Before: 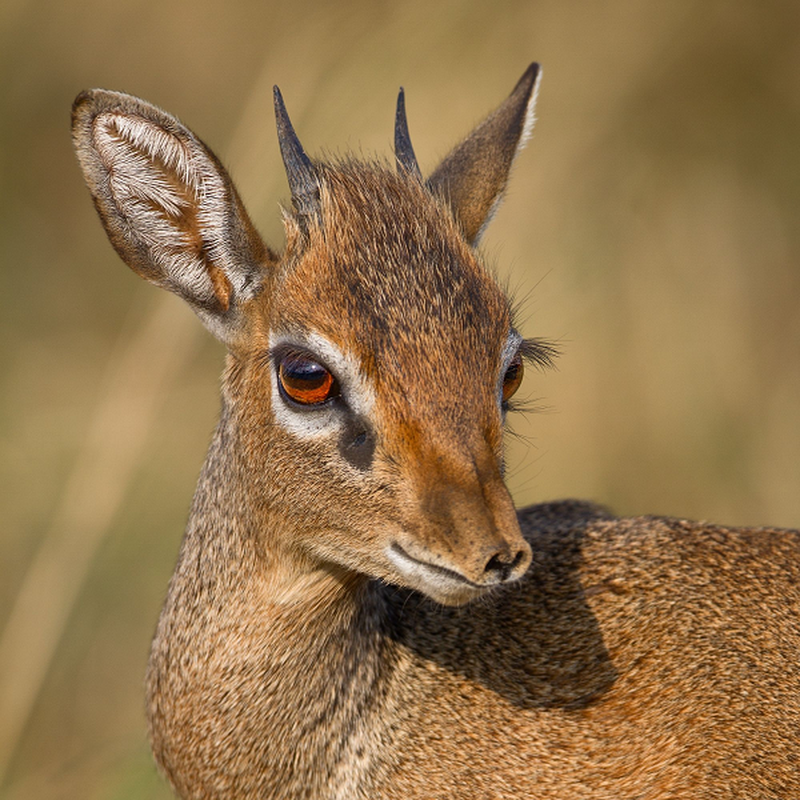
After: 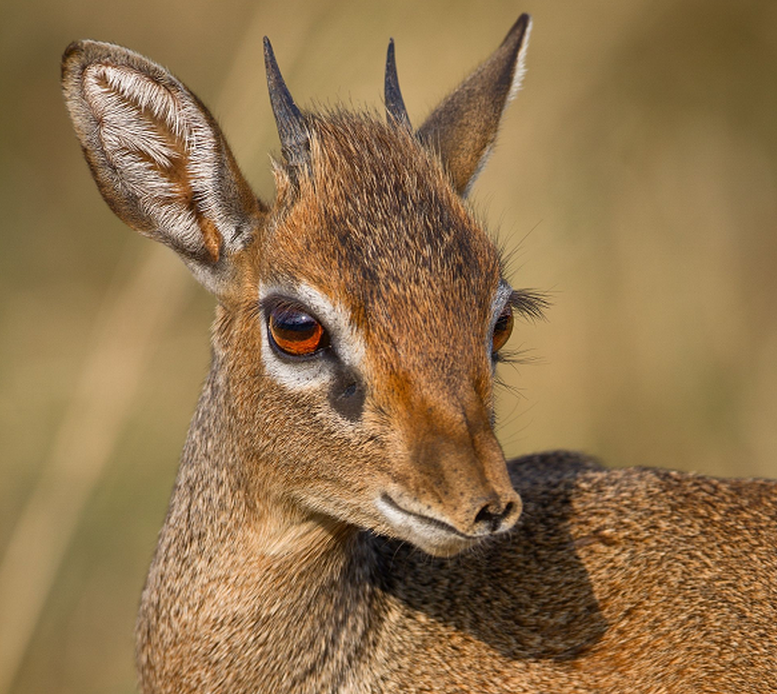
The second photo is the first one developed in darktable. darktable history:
crop: left 1.328%, top 6.165%, right 1.476%, bottom 7.023%
